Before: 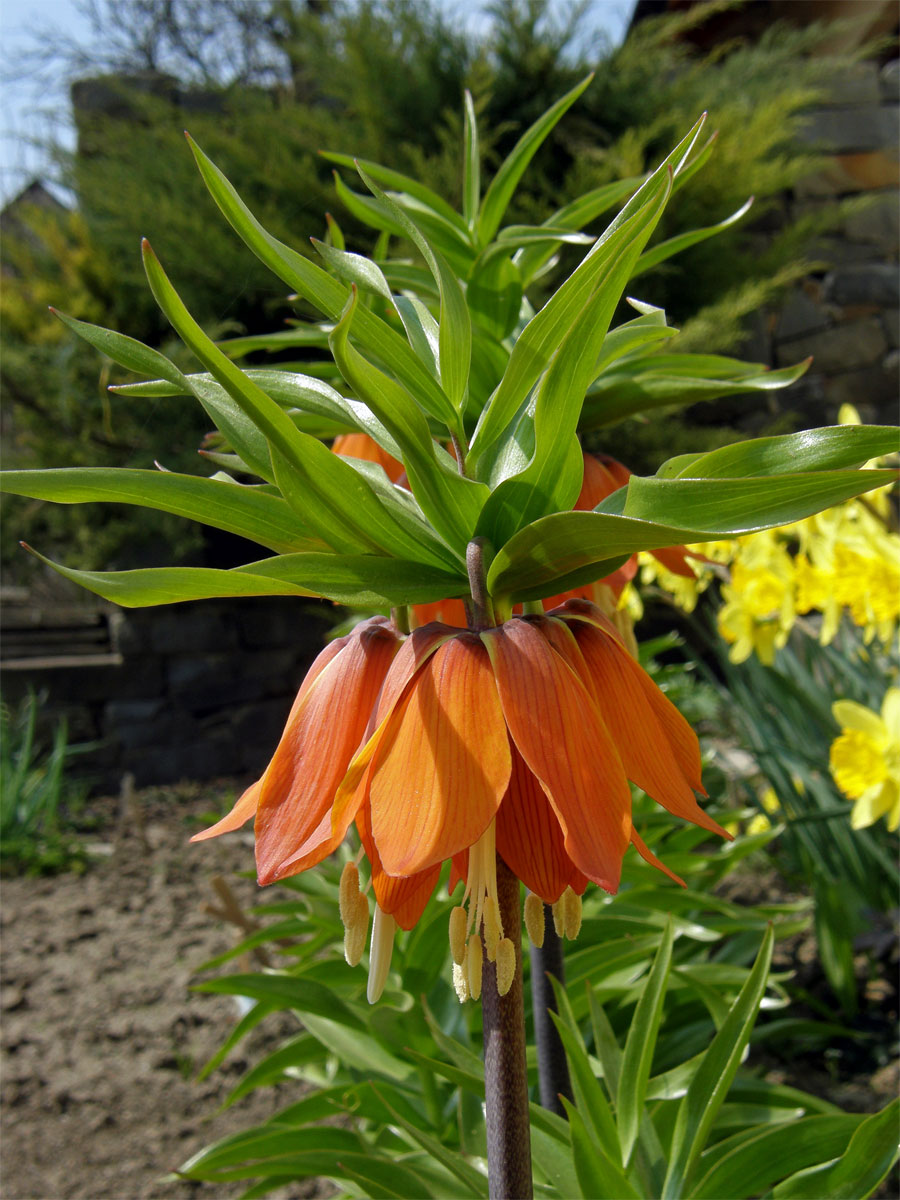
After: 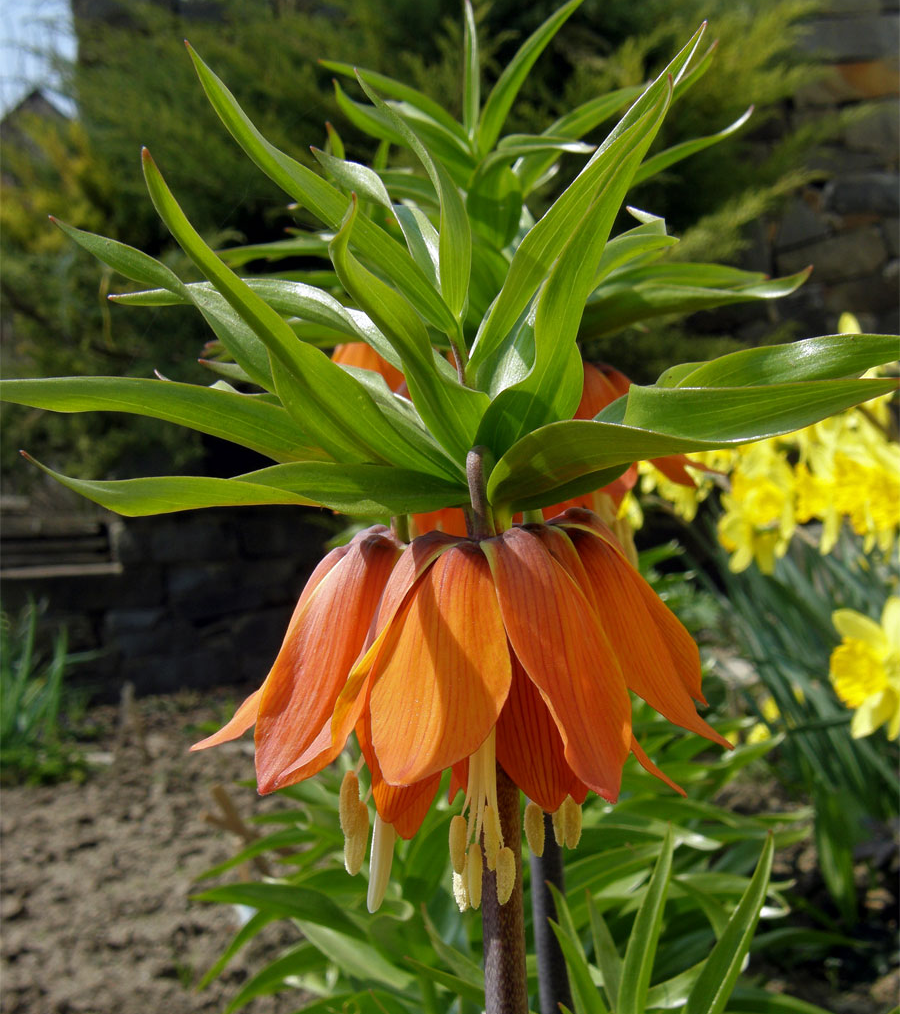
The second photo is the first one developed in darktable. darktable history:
crop: top 7.615%, bottom 7.802%
